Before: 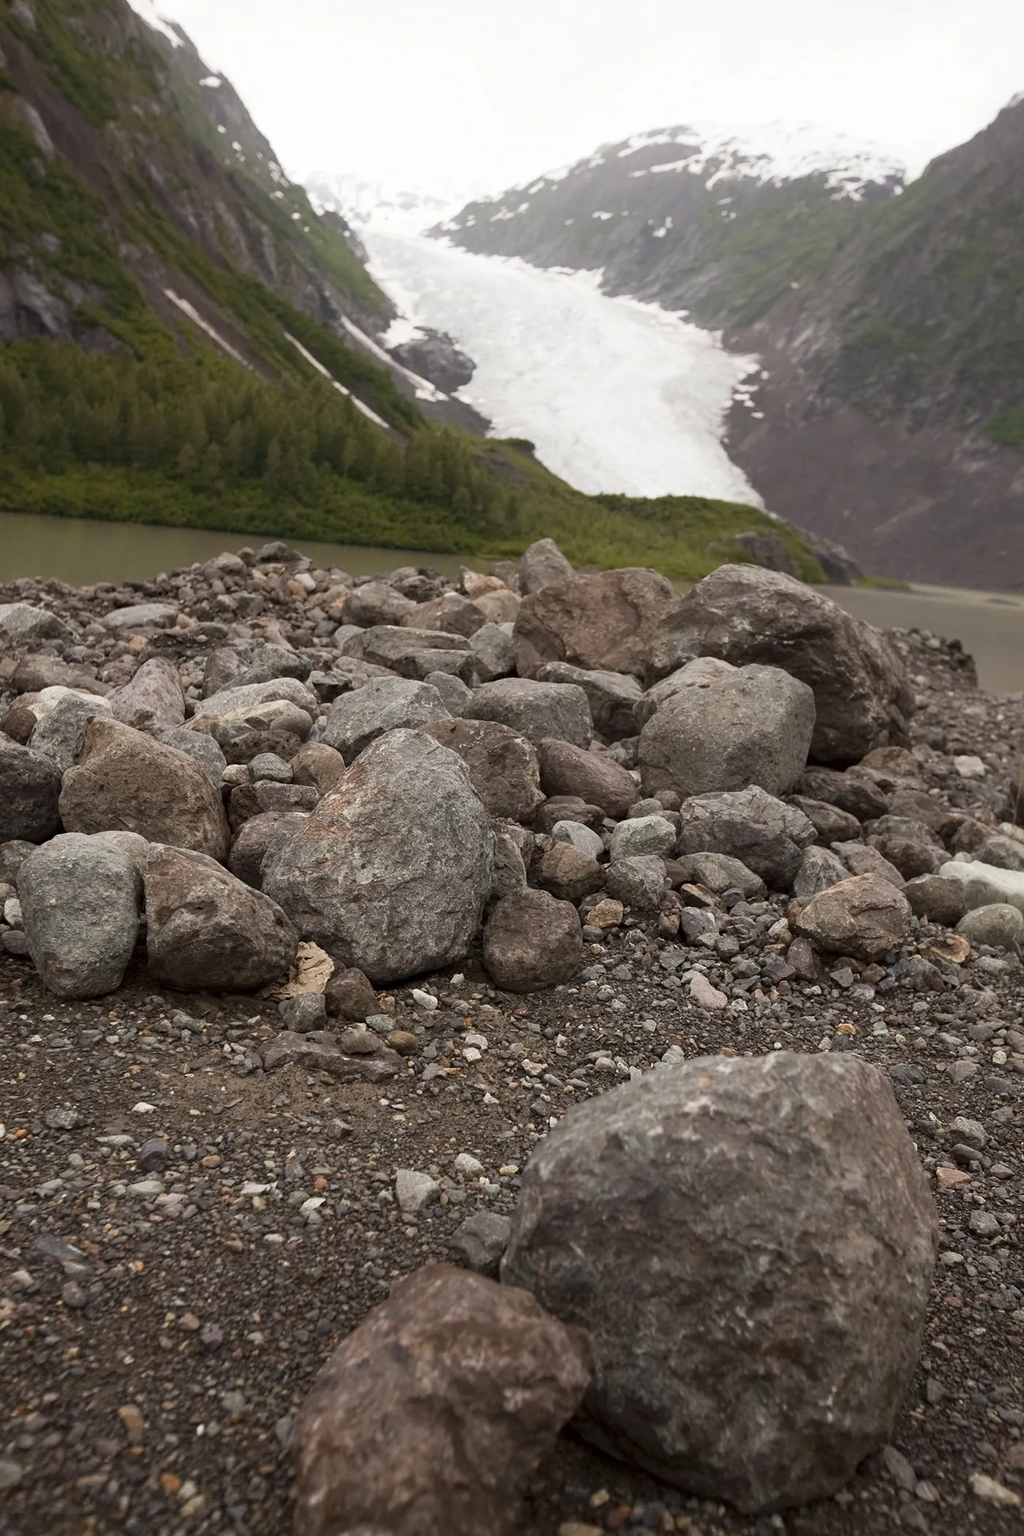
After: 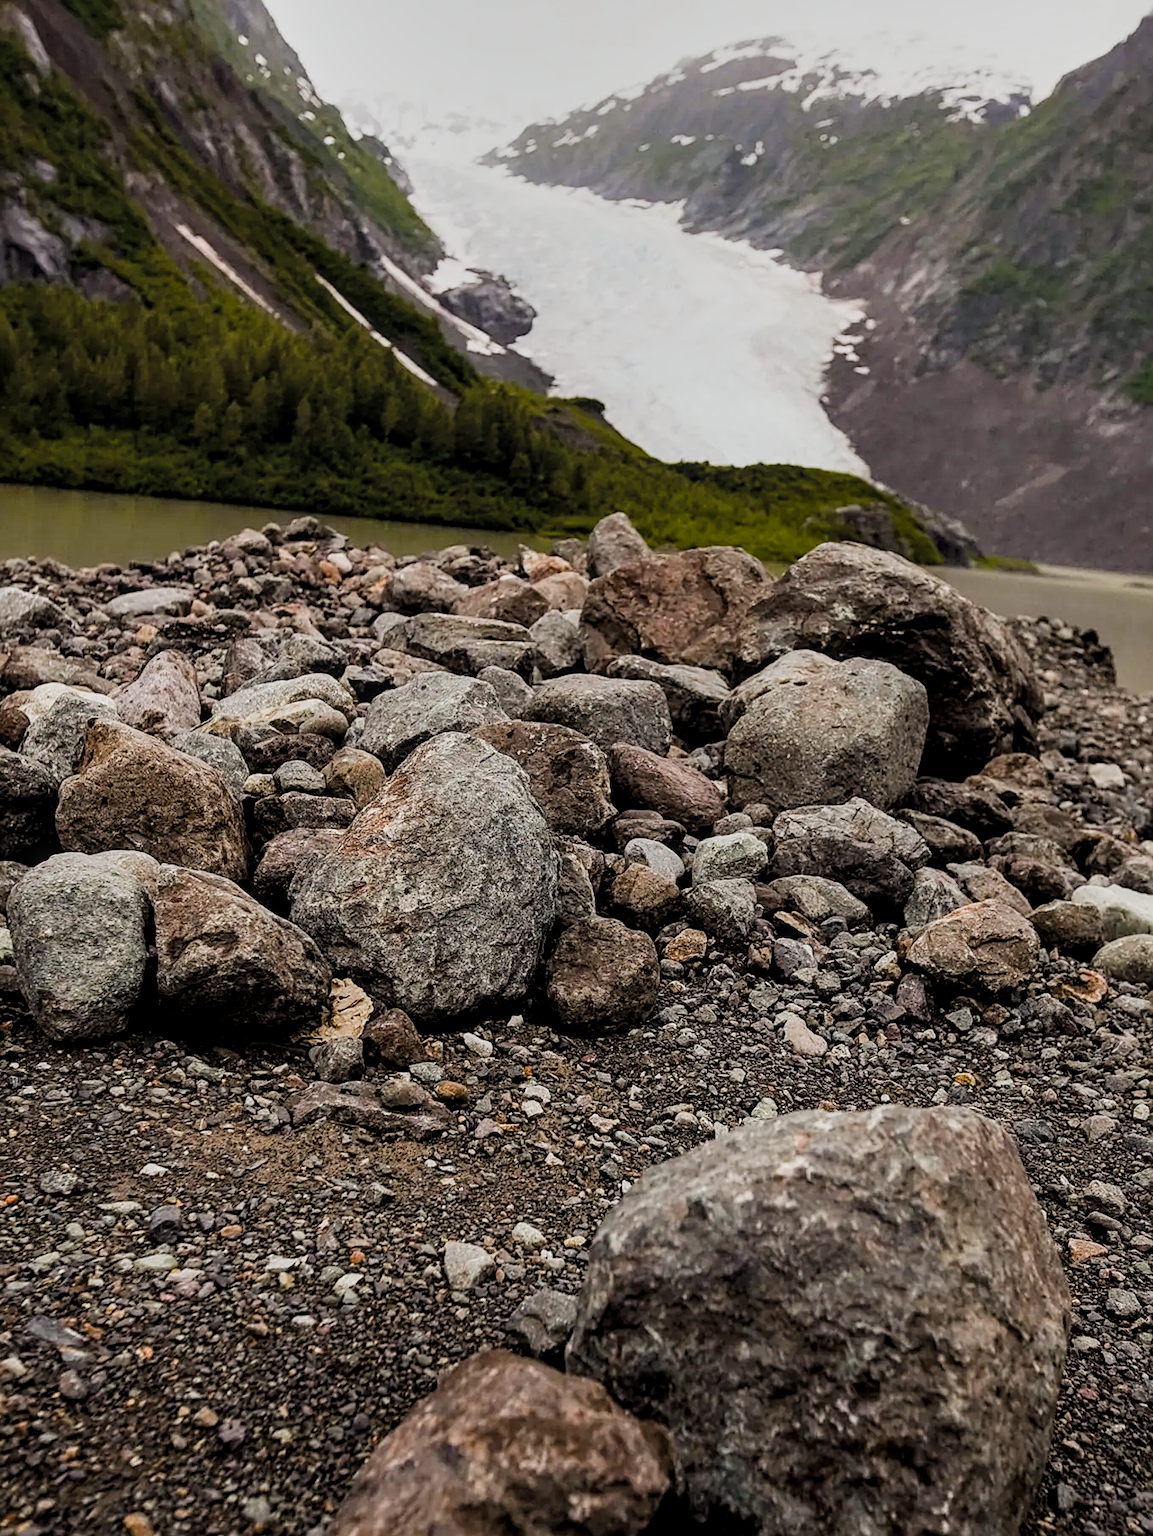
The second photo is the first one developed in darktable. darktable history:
crop: left 1.135%, top 6.153%, right 1.283%, bottom 7.214%
filmic rgb: black relative exposure -6.66 EV, white relative exposure 4.56 EV, hardness 3.25, color science v5 (2021), contrast in shadows safe, contrast in highlights safe
contrast equalizer: y [[0.6 ×6], [0.55 ×6], [0 ×6], [0 ×6], [0 ×6]]
sharpen: on, module defaults
color balance rgb: perceptual saturation grading › global saturation 30.804%, global vibrance 16.459%, saturation formula JzAzBz (2021)
local contrast: on, module defaults
